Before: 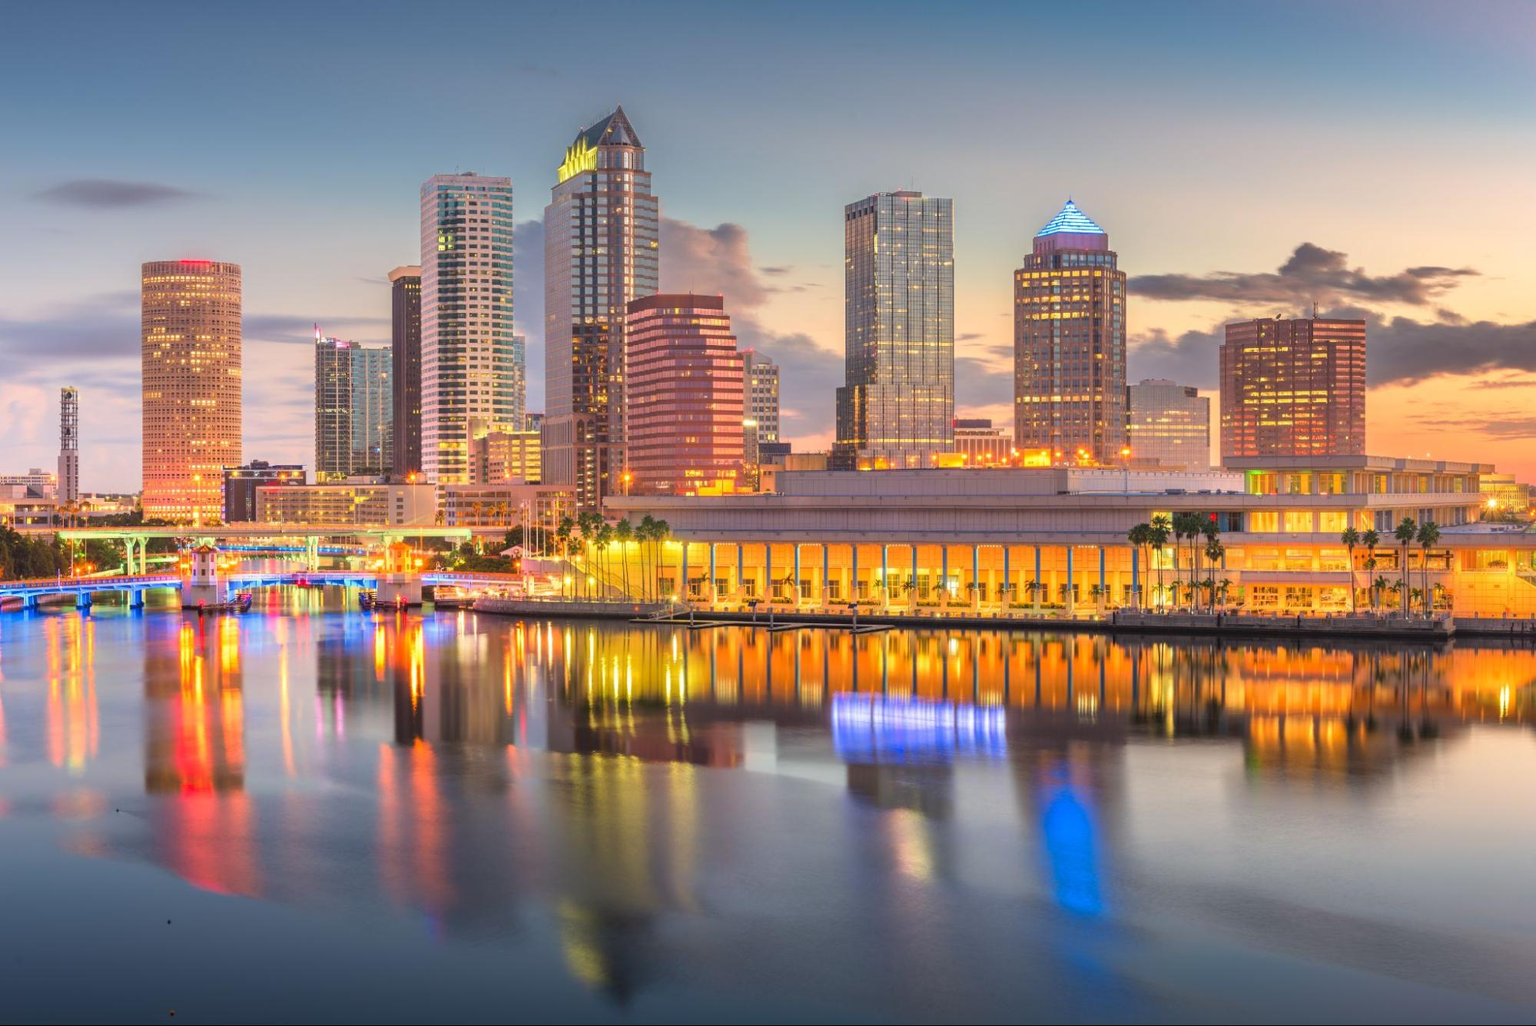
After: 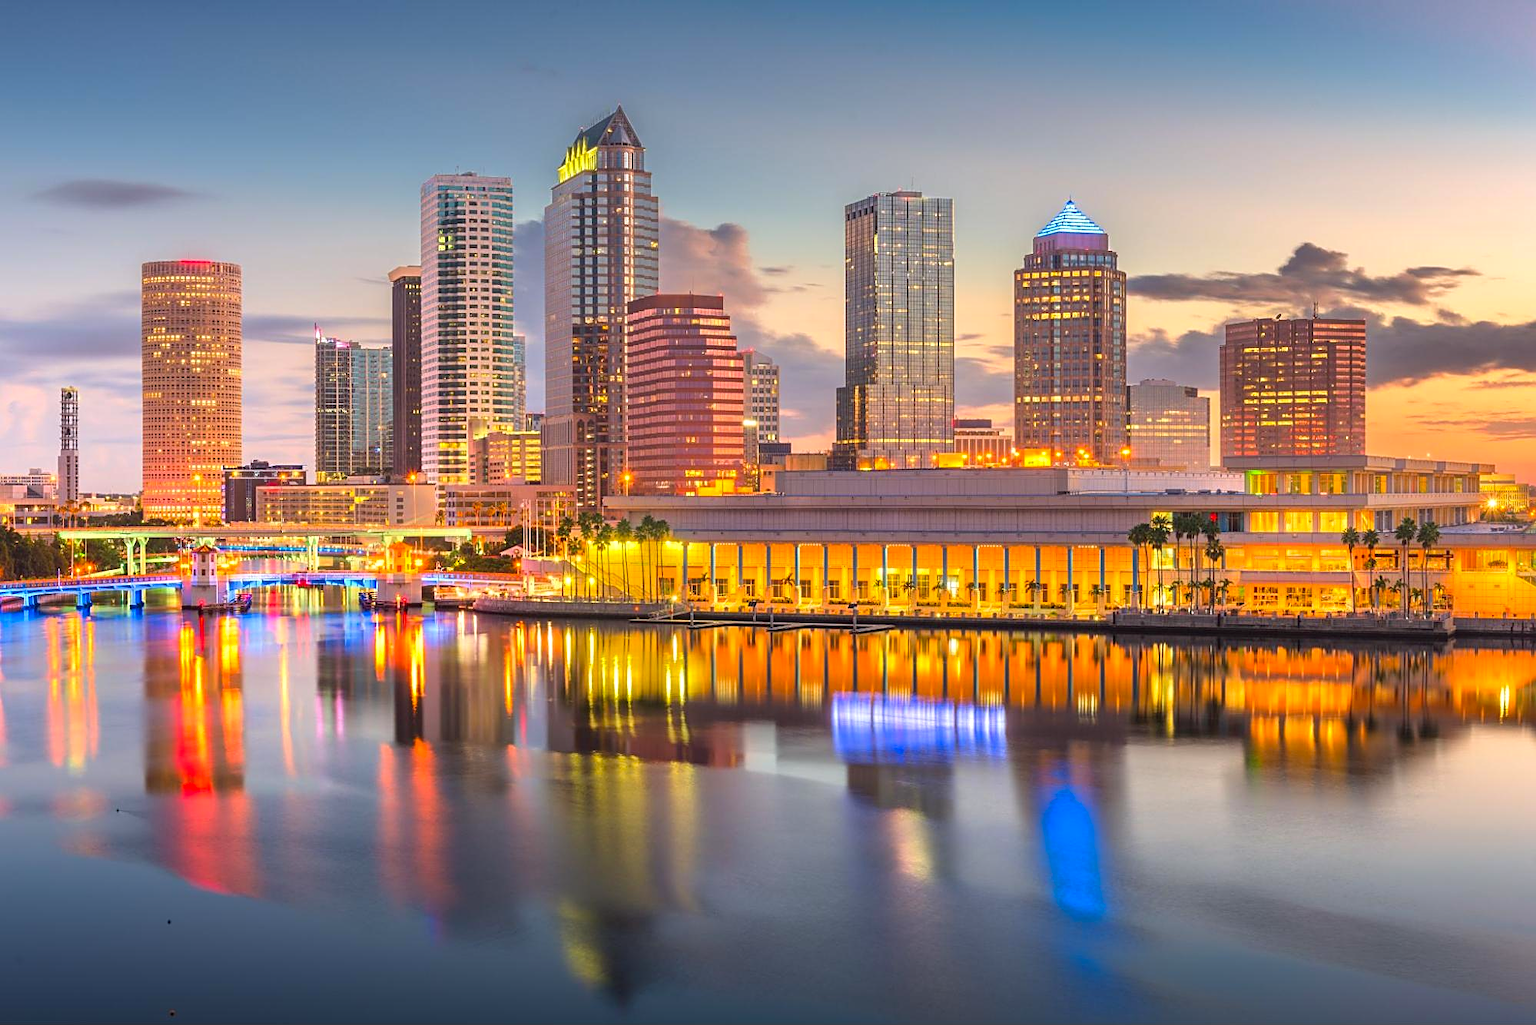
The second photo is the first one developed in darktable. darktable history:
sharpen: on, module defaults
color balance: lift [1, 1, 0.999, 1.001], gamma [1, 1.003, 1.005, 0.995], gain [1, 0.992, 0.988, 1.012], contrast 5%, output saturation 110%
